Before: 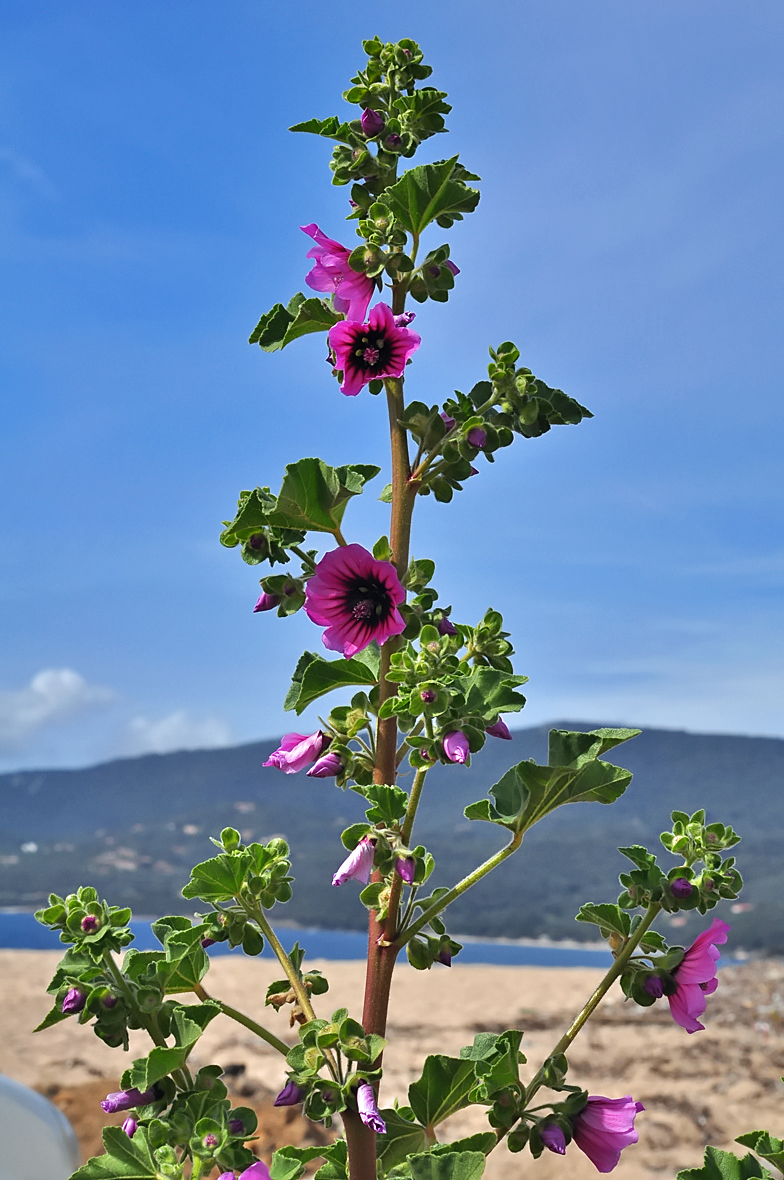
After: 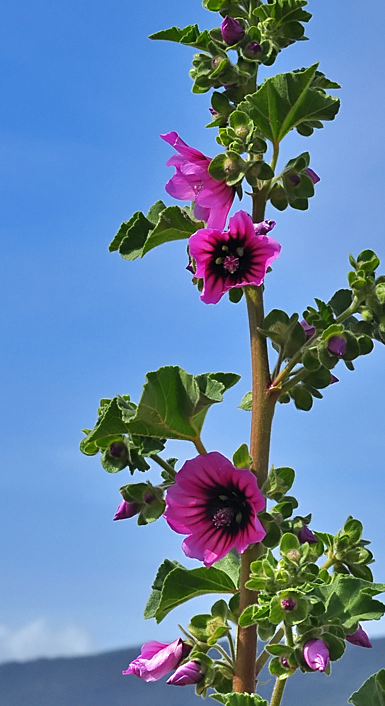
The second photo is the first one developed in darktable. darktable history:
crop: left 17.892%, top 7.828%, right 32.9%, bottom 32.304%
